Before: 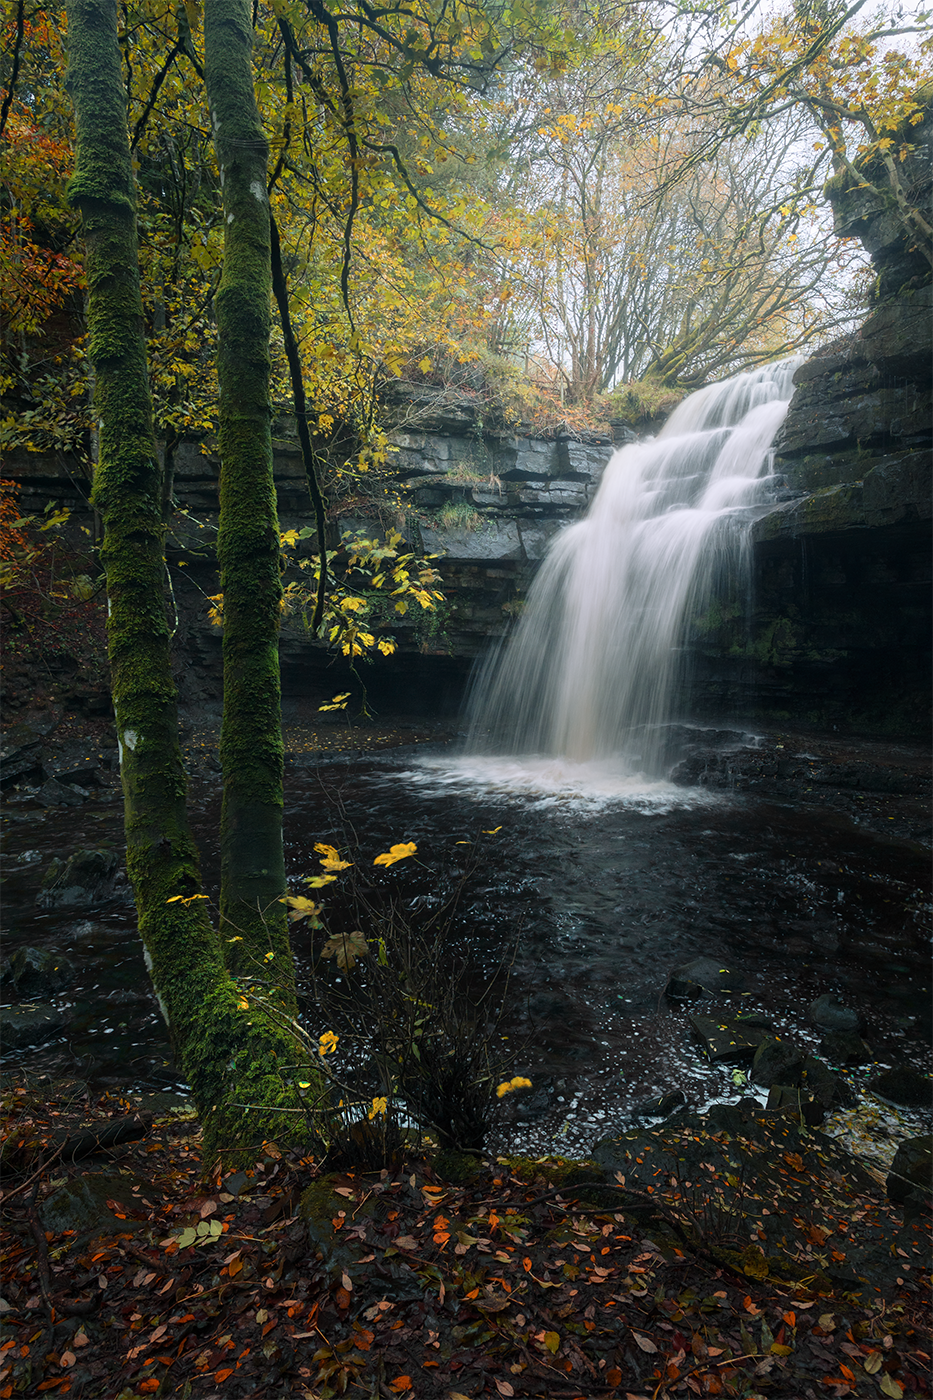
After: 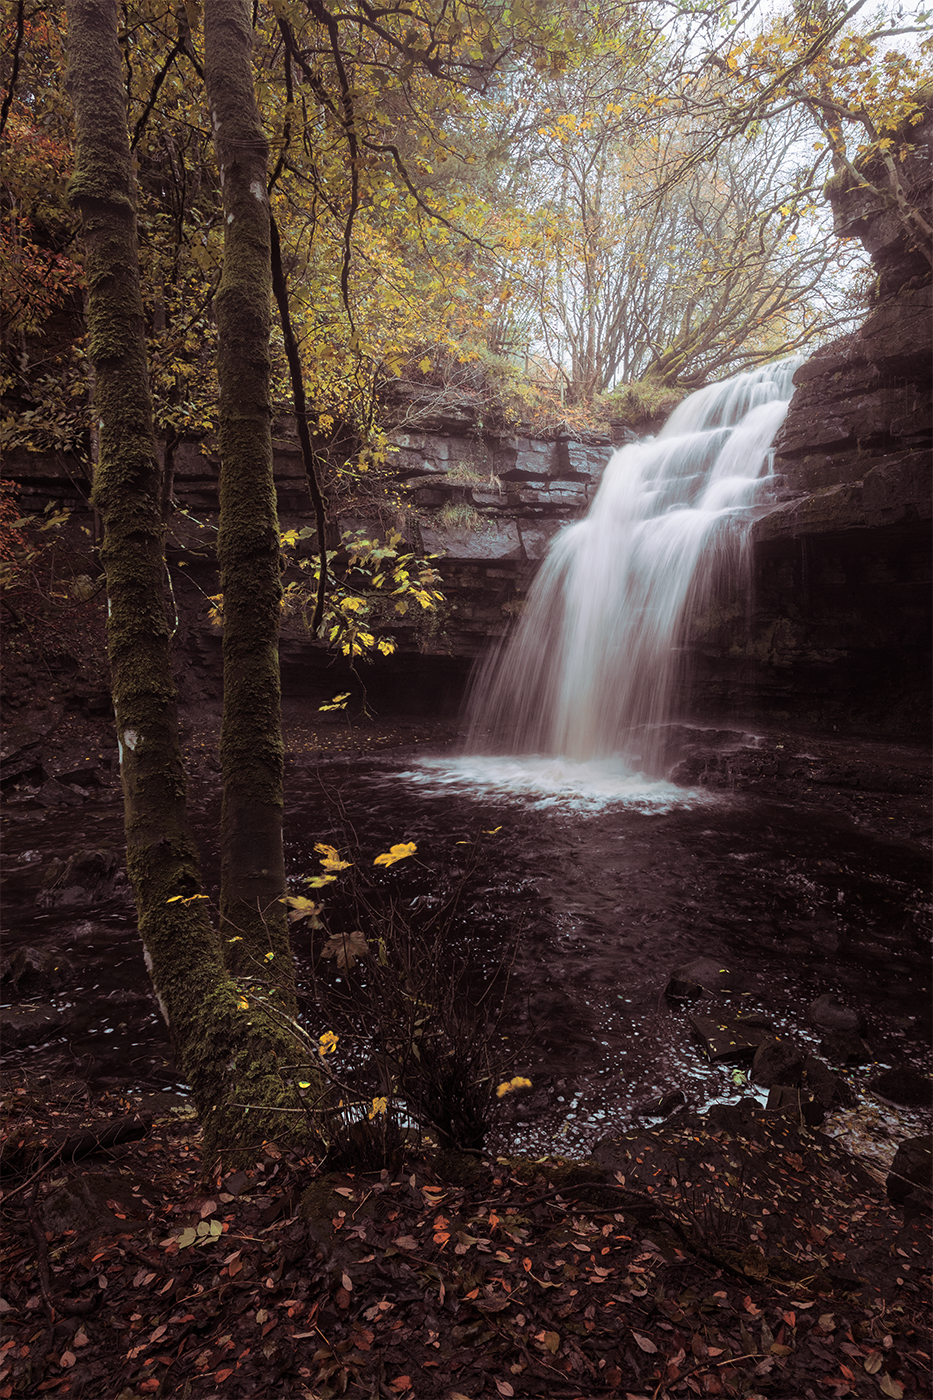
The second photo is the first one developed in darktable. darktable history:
contrast brightness saturation: saturation -0.05
split-toning: shadows › saturation 0.41, highlights › saturation 0, compress 33.55%
